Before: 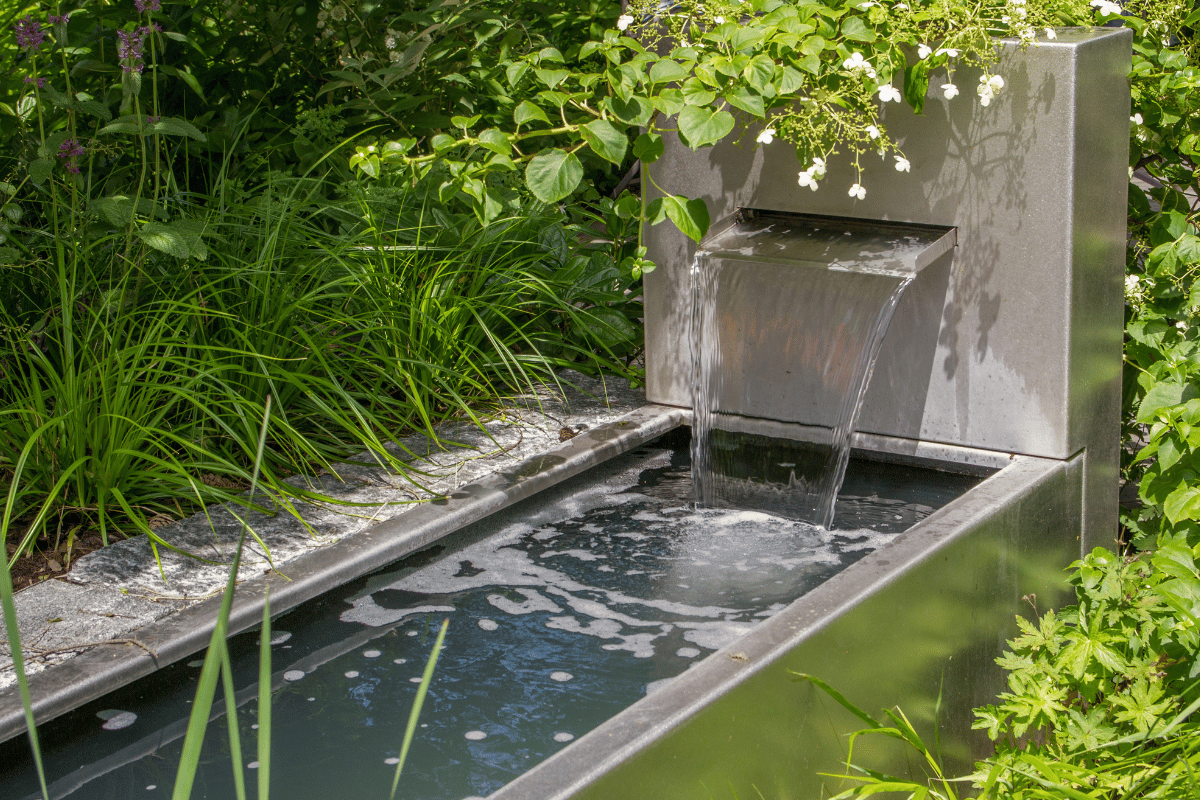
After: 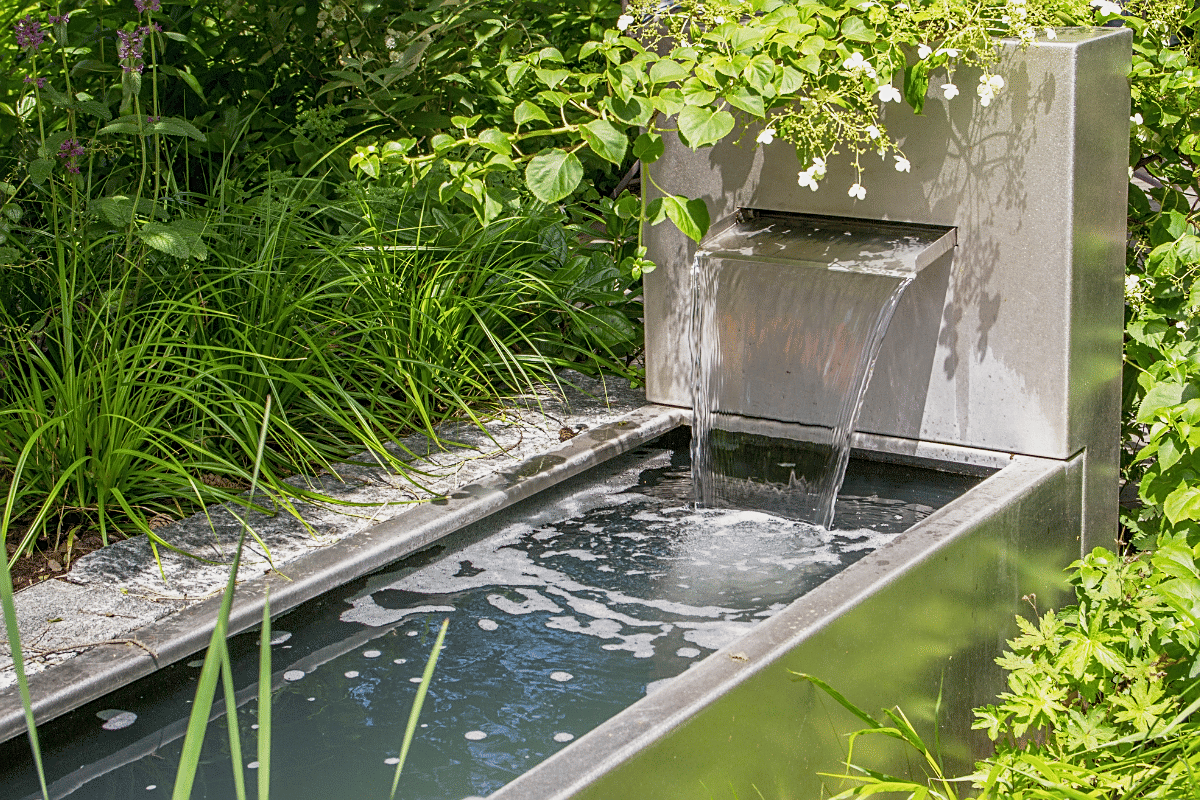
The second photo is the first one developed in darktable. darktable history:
base curve: curves: ch0 [(0, 0) (0.088, 0.125) (0.176, 0.251) (0.354, 0.501) (0.613, 0.749) (1, 0.877)], preserve colors none
sharpen: on, module defaults
white balance: emerald 1
